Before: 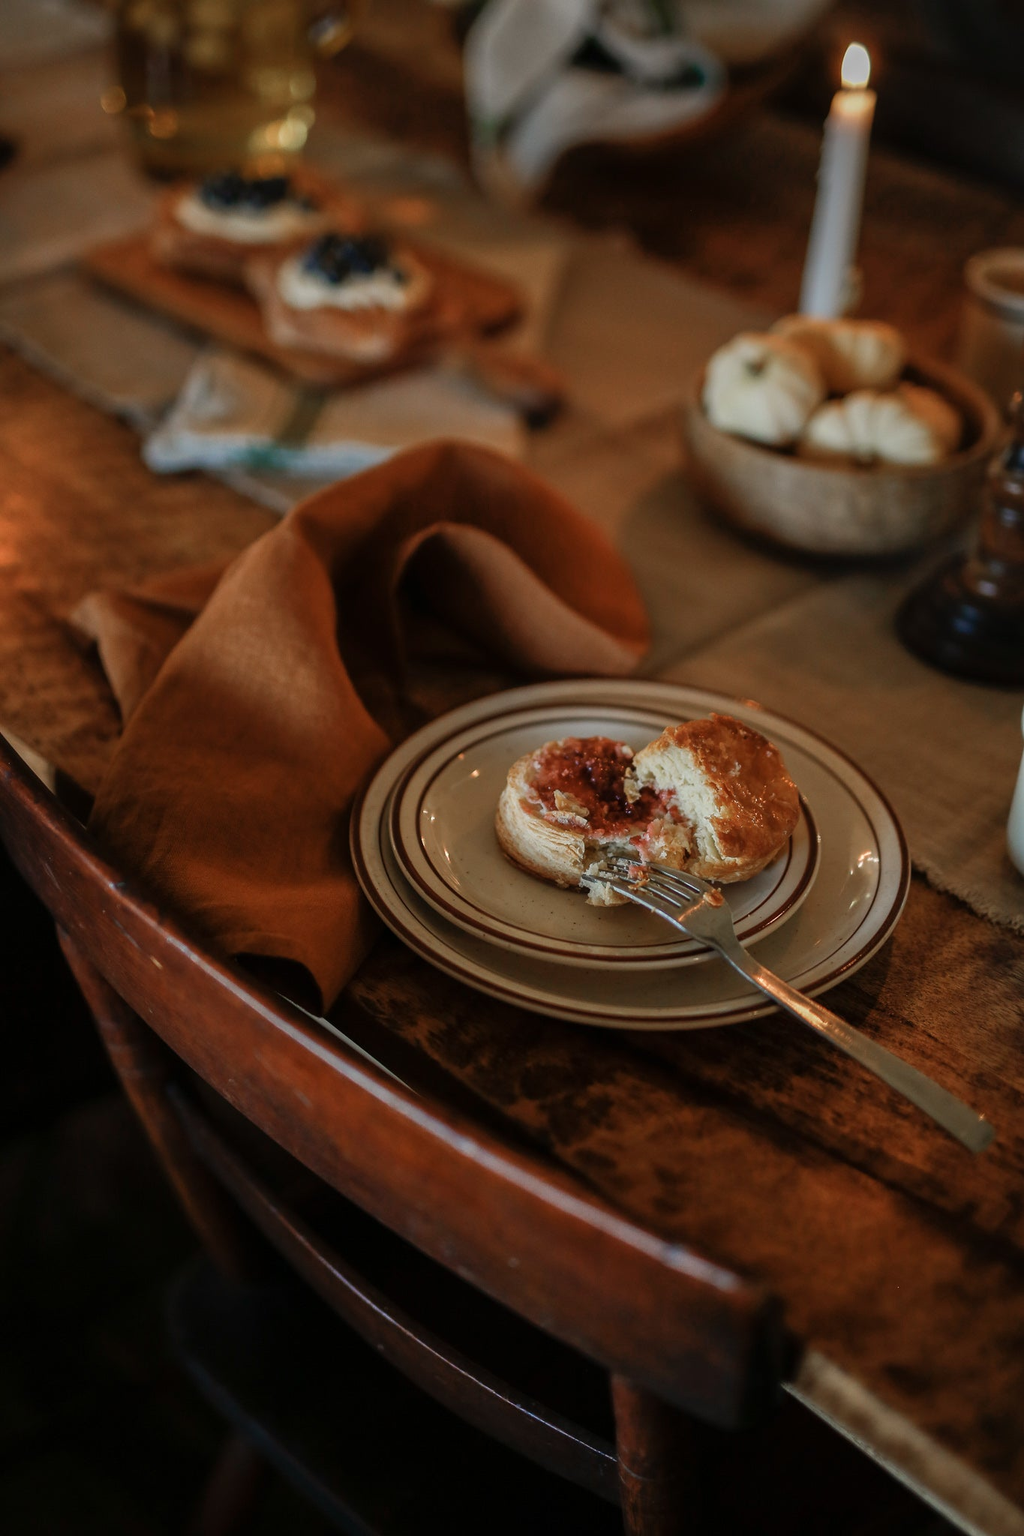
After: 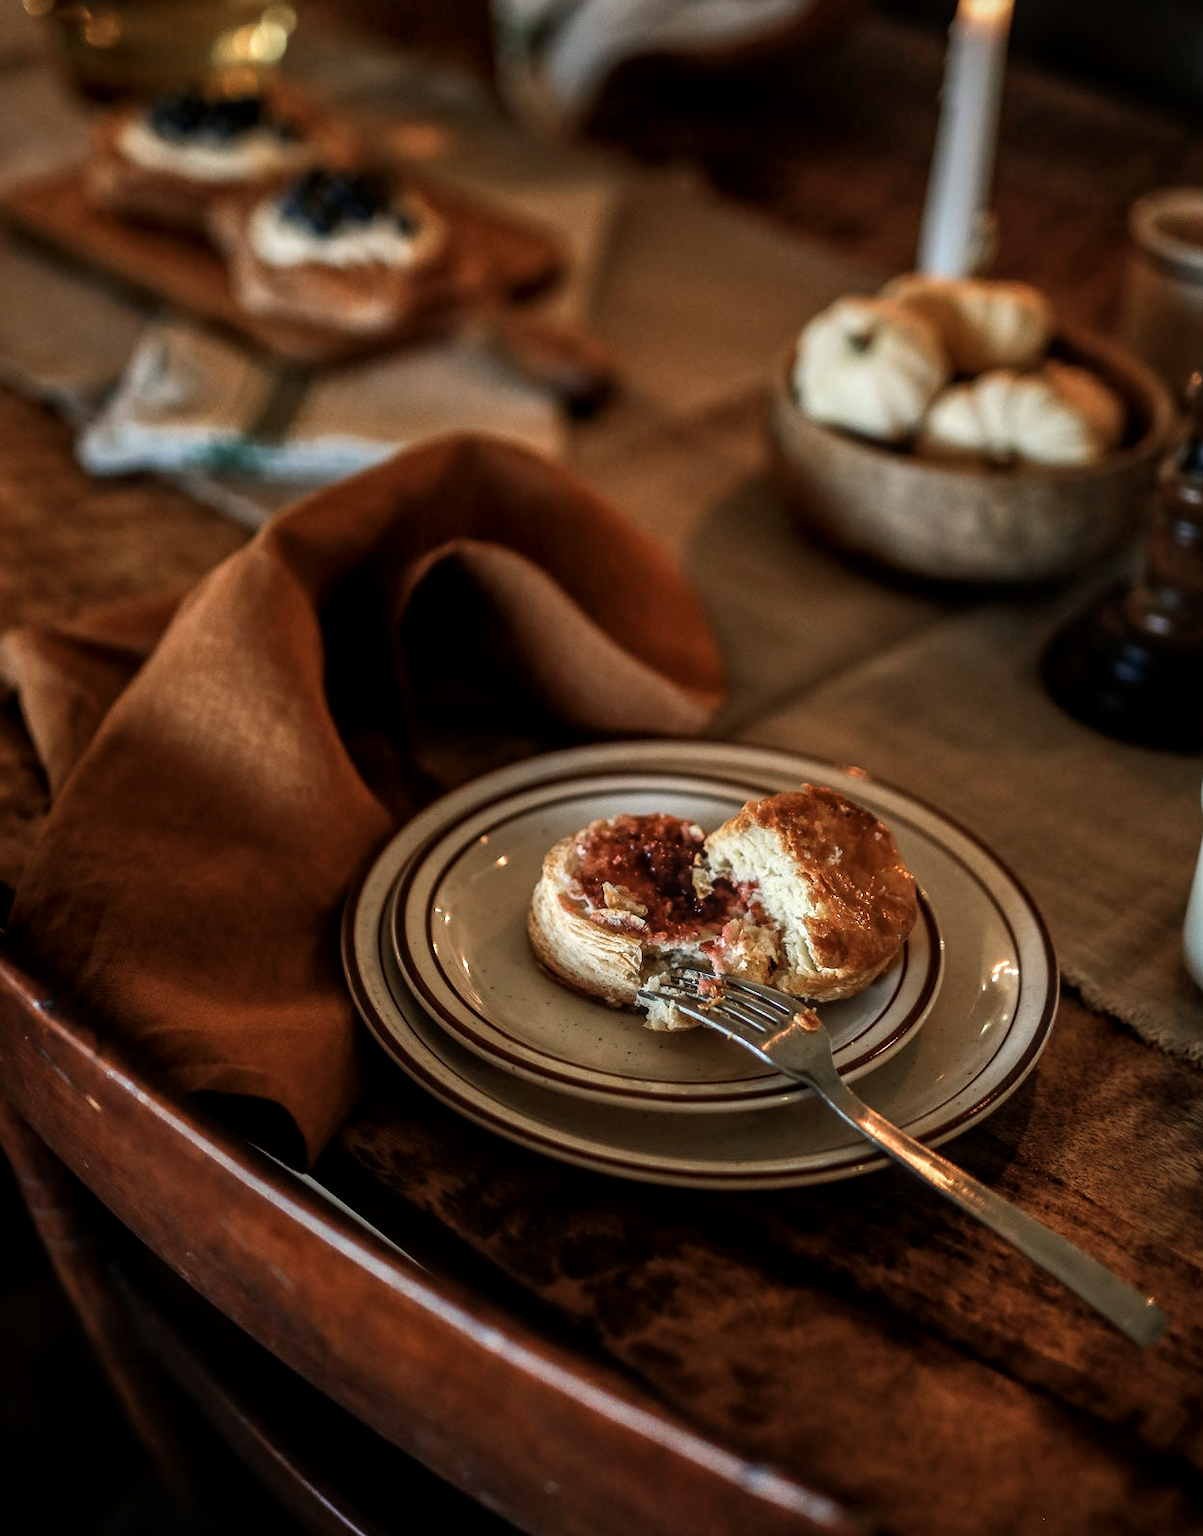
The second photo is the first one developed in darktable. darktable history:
local contrast: on, module defaults
crop: left 8.147%, top 6.607%, bottom 15.273%
tone equalizer: -8 EV -0.77 EV, -7 EV -0.724 EV, -6 EV -0.607 EV, -5 EV -0.388 EV, -3 EV 0.401 EV, -2 EV 0.6 EV, -1 EV 0.694 EV, +0 EV 0.778 EV, edges refinement/feathering 500, mask exposure compensation -1.57 EV, preserve details no
